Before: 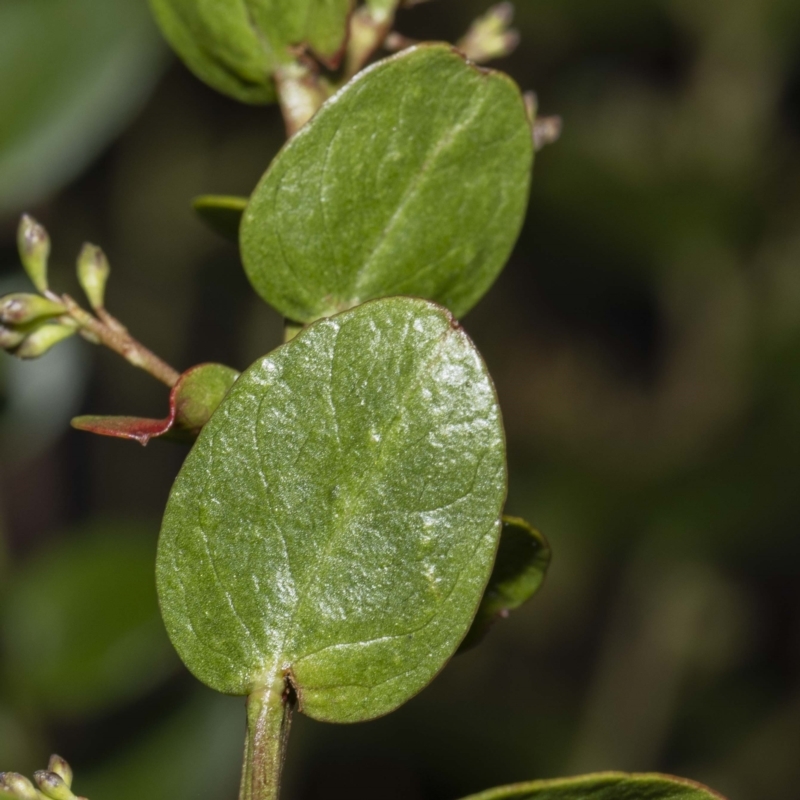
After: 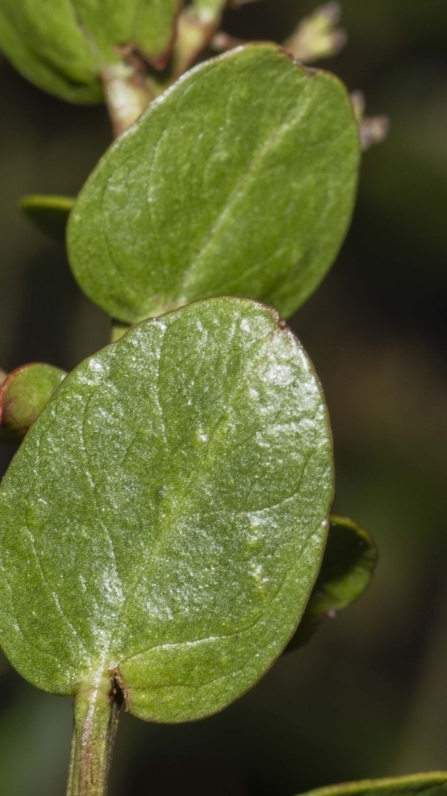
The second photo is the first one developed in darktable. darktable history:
shadows and highlights: shadows 25, highlights -25
crop: left 21.674%, right 22.086%
